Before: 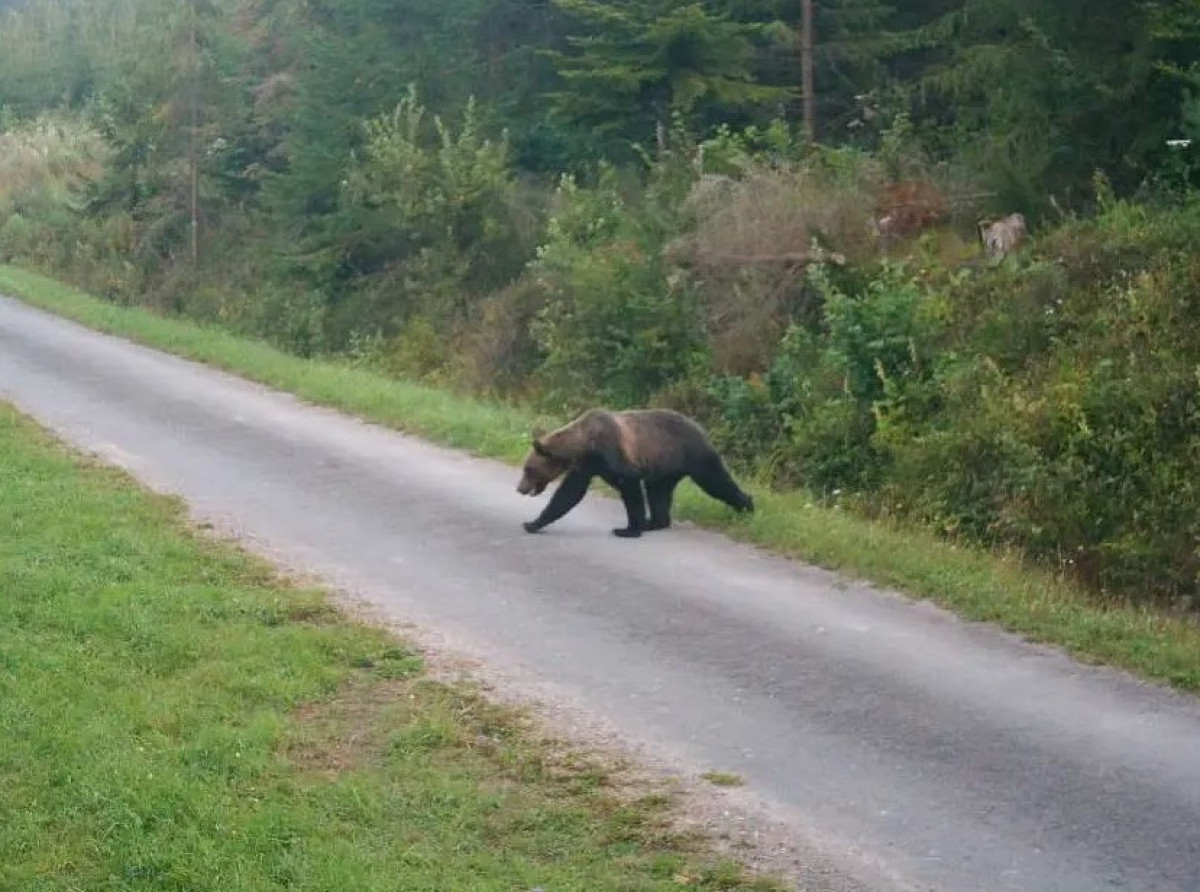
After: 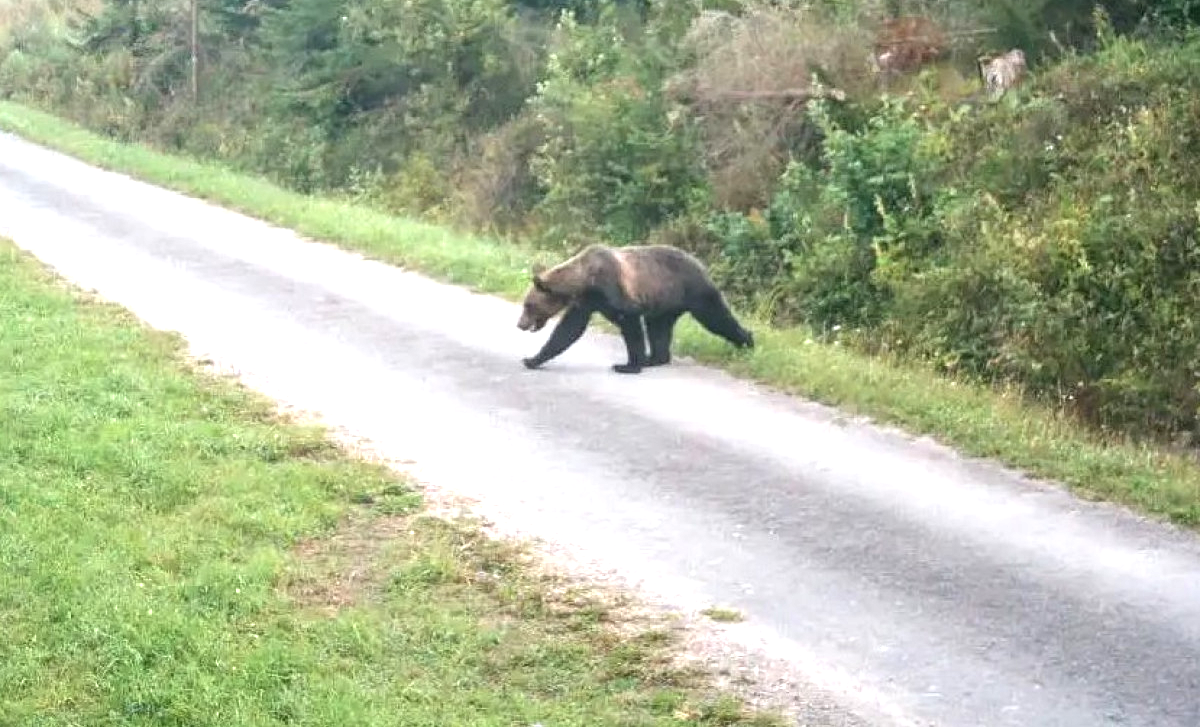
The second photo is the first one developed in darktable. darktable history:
contrast brightness saturation: saturation -0.151
exposure: exposure 1.164 EV, compensate highlight preservation false
local contrast: on, module defaults
levels: levels [0, 0.498, 1]
crop and rotate: top 18.453%
